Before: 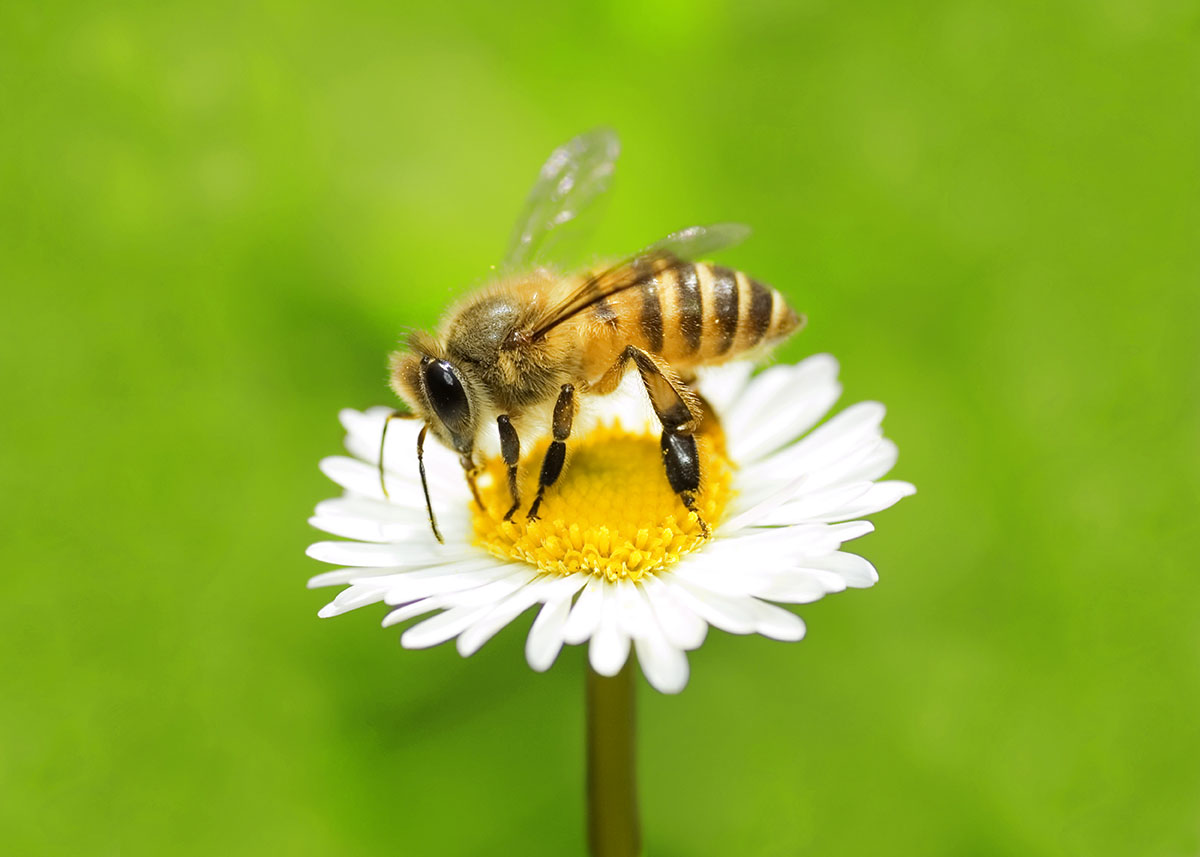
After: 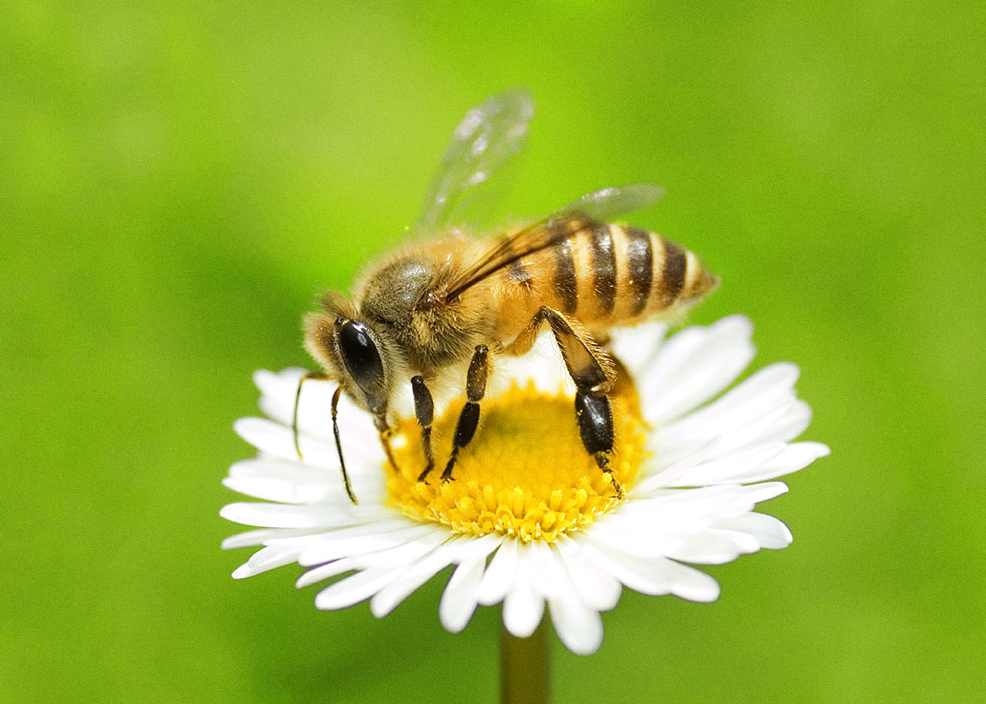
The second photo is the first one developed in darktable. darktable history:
tone equalizer: on, module defaults
grain: coarseness 0.09 ISO, strength 16.61%
crop and rotate: left 7.196%, top 4.574%, right 10.605%, bottom 13.178%
